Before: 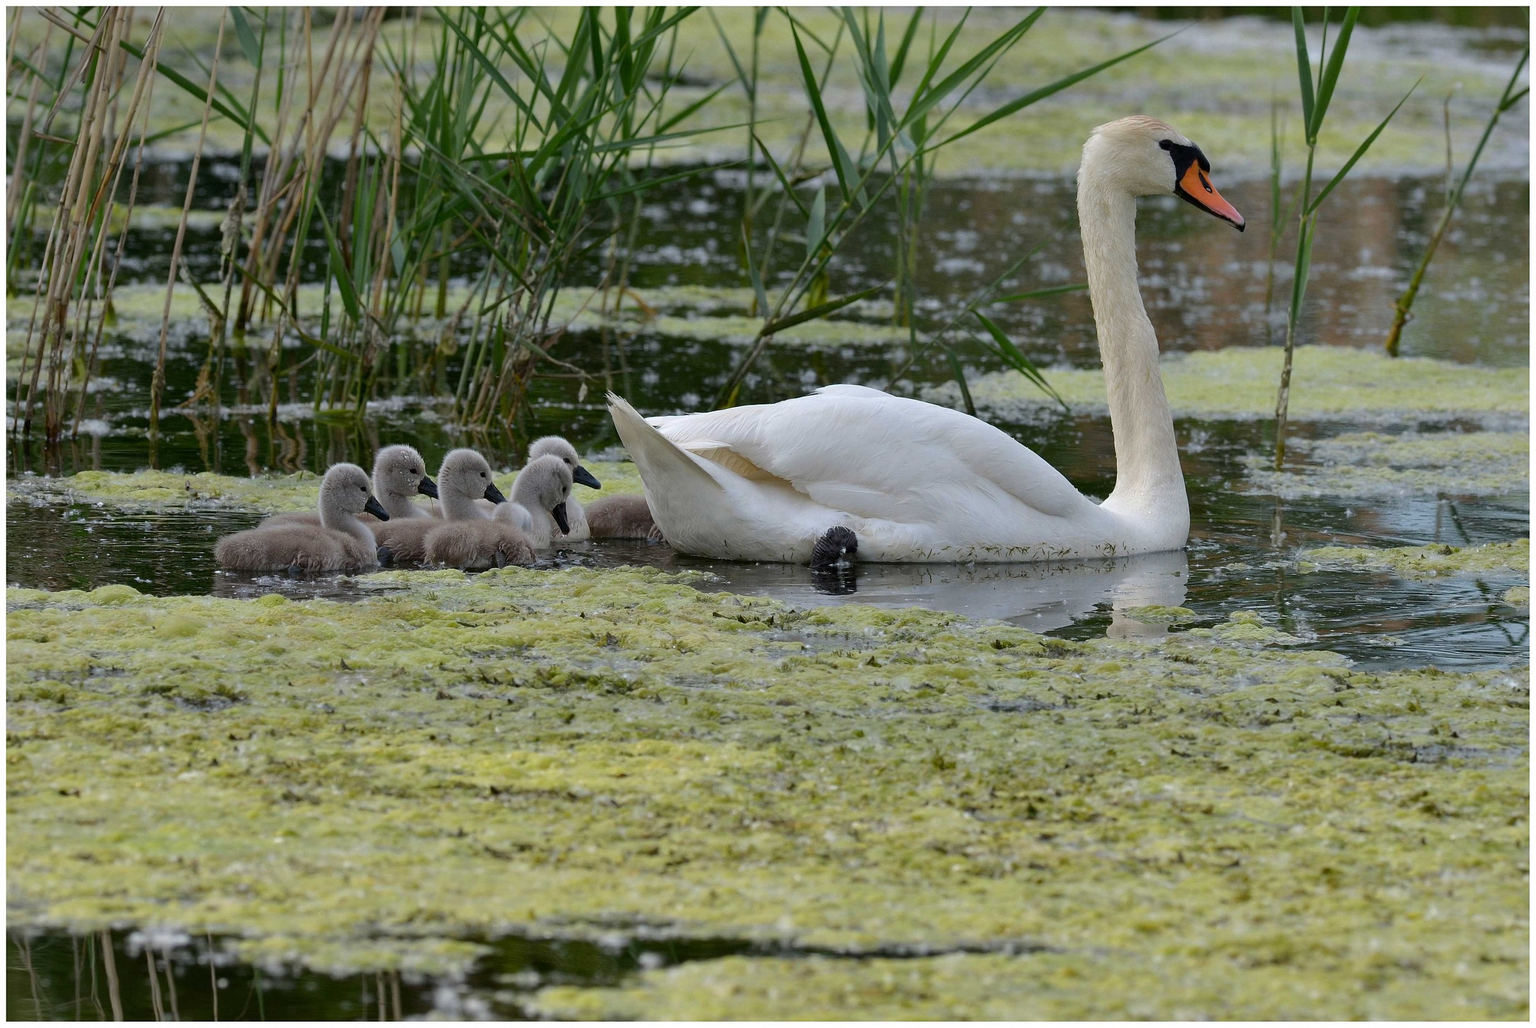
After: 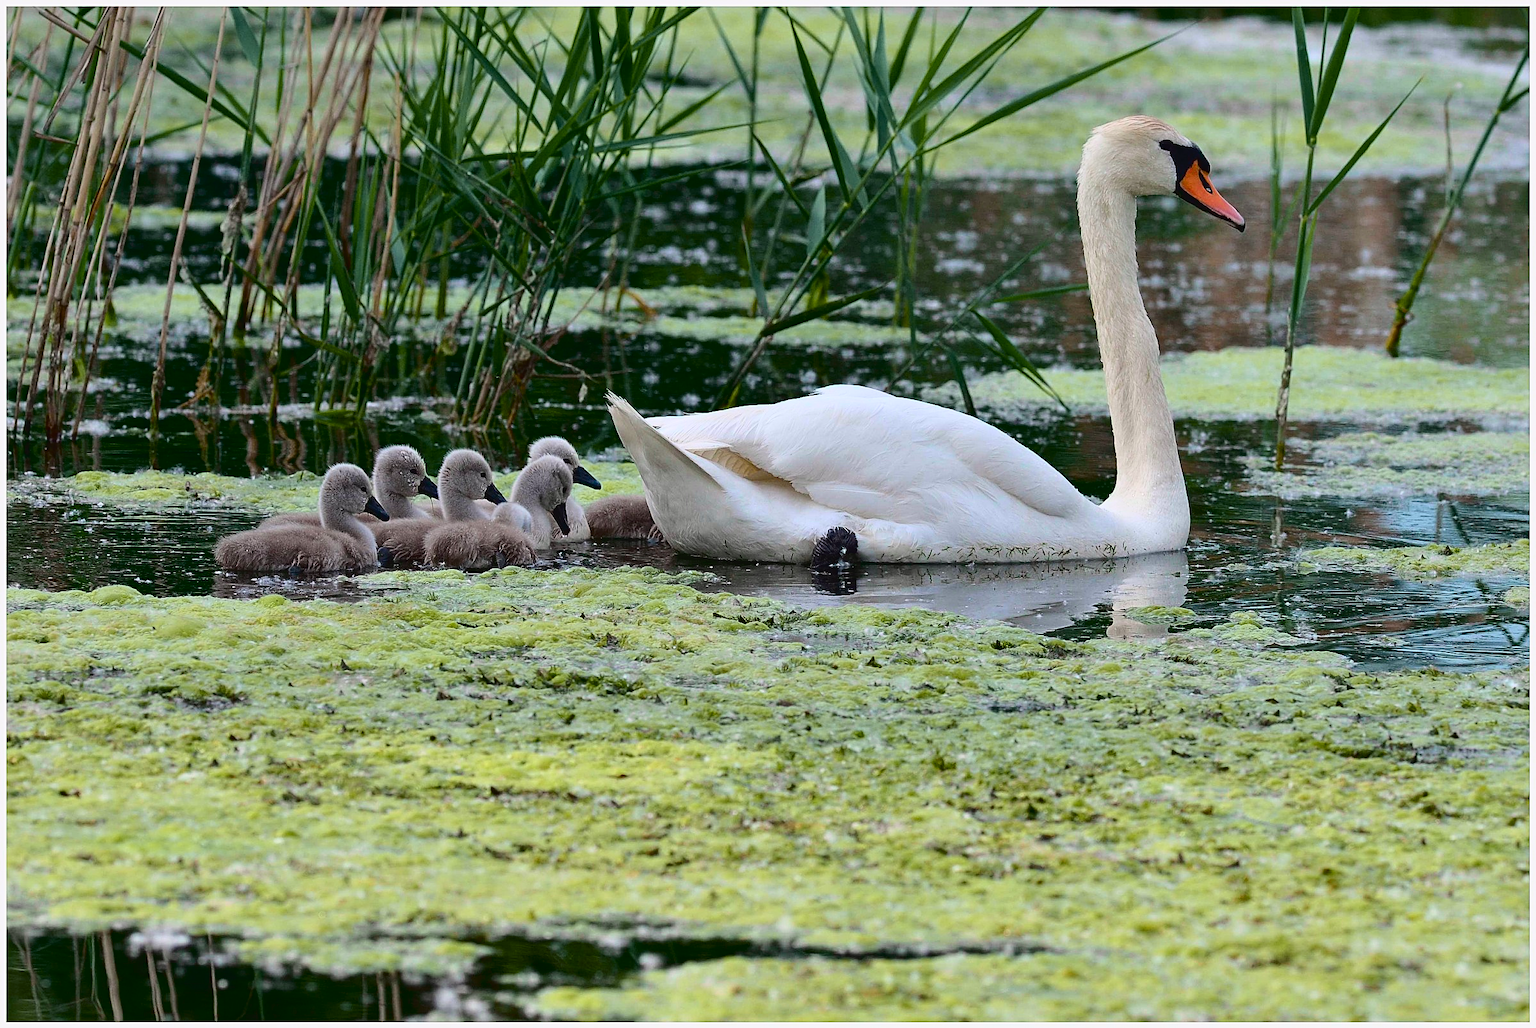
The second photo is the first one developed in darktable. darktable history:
tone curve: curves: ch0 [(0, 0.031) (0.139, 0.084) (0.311, 0.278) (0.495, 0.544) (0.718, 0.816) (0.841, 0.909) (1, 0.967)]; ch1 [(0, 0) (0.272, 0.249) (0.388, 0.385) (0.479, 0.456) (0.495, 0.497) (0.538, 0.55) (0.578, 0.595) (0.707, 0.778) (1, 1)]; ch2 [(0, 0) (0.125, 0.089) (0.353, 0.329) (0.443, 0.408) (0.502, 0.495) (0.56, 0.553) (0.608, 0.631) (1, 1)], color space Lab, independent channels, preserve colors none
tone equalizer: on, module defaults
sharpen: on, module defaults
